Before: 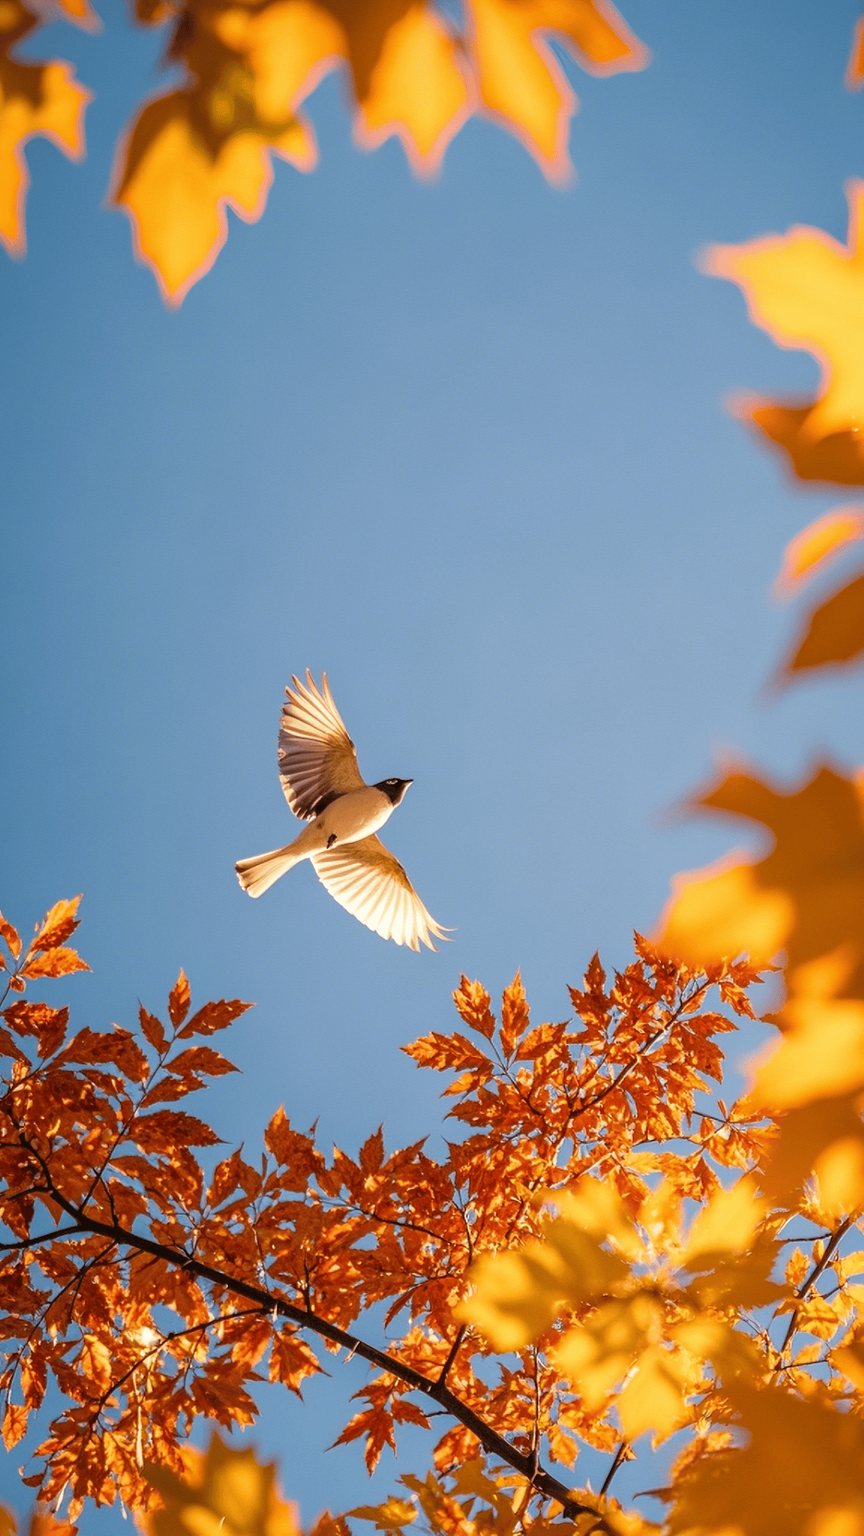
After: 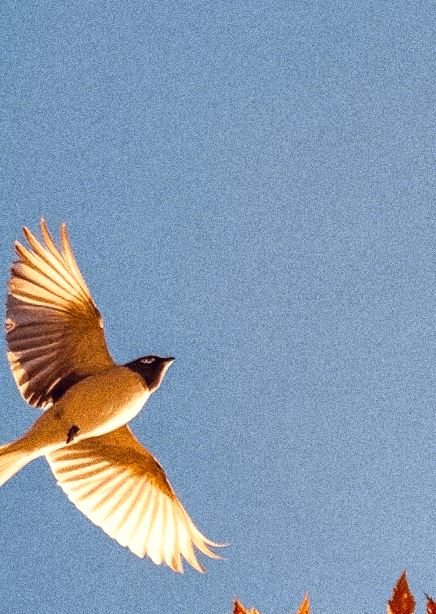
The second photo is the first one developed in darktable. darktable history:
color balance rgb: shadows lift › hue 87.51°, highlights gain › chroma 1.62%, highlights gain › hue 55.1°, global offset › chroma 0.06%, global offset › hue 253.66°, linear chroma grading › global chroma 0.5%, perceptual saturation grading › global saturation 16.38%
shadows and highlights: radius 171.16, shadows 27, white point adjustment 3.13, highlights -67.95, soften with gaussian
grain: coarseness 10.62 ISO, strength 55.56%
crop: left 31.751%, top 32.172%, right 27.8%, bottom 35.83%
local contrast: mode bilateral grid, contrast 20, coarseness 50, detail 120%, midtone range 0.2
